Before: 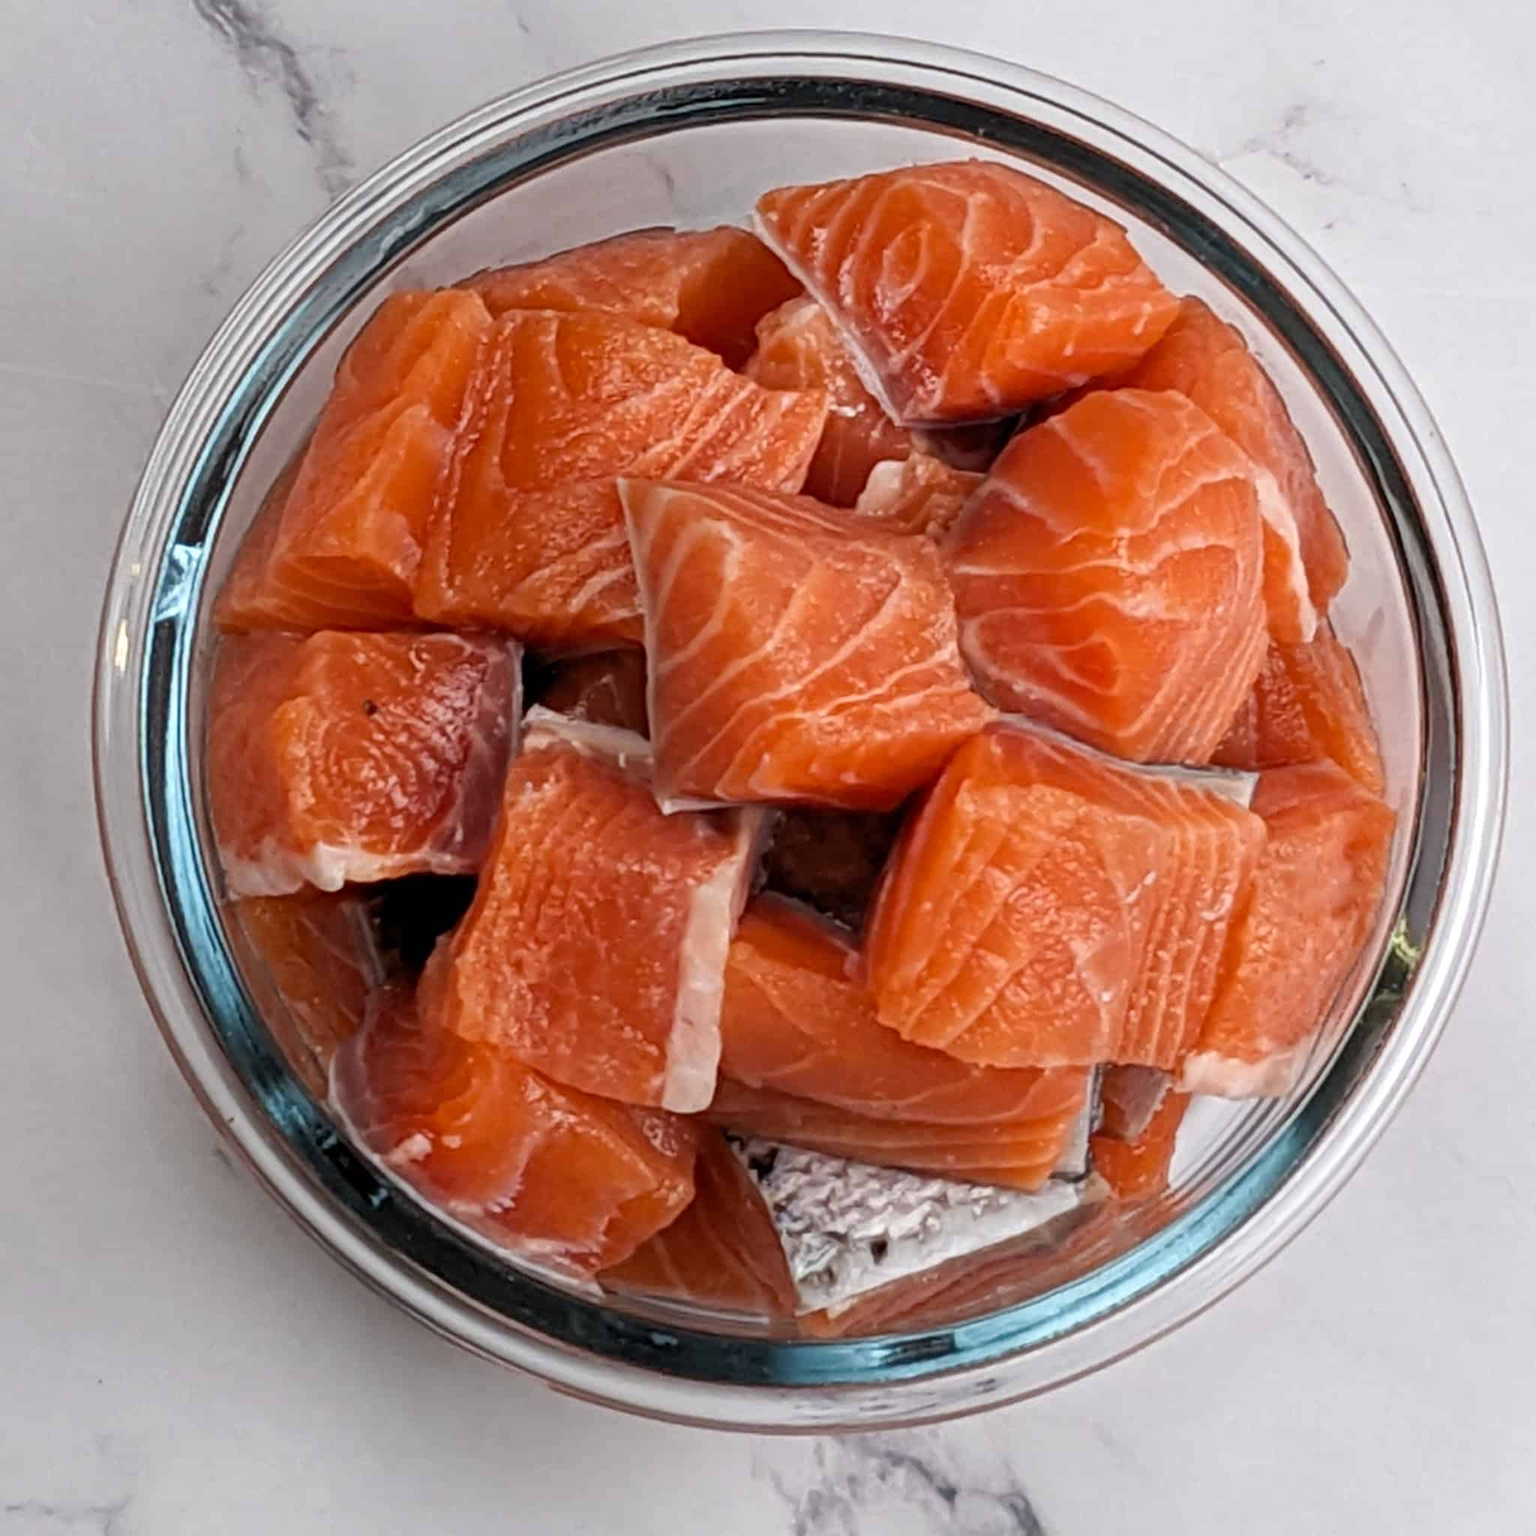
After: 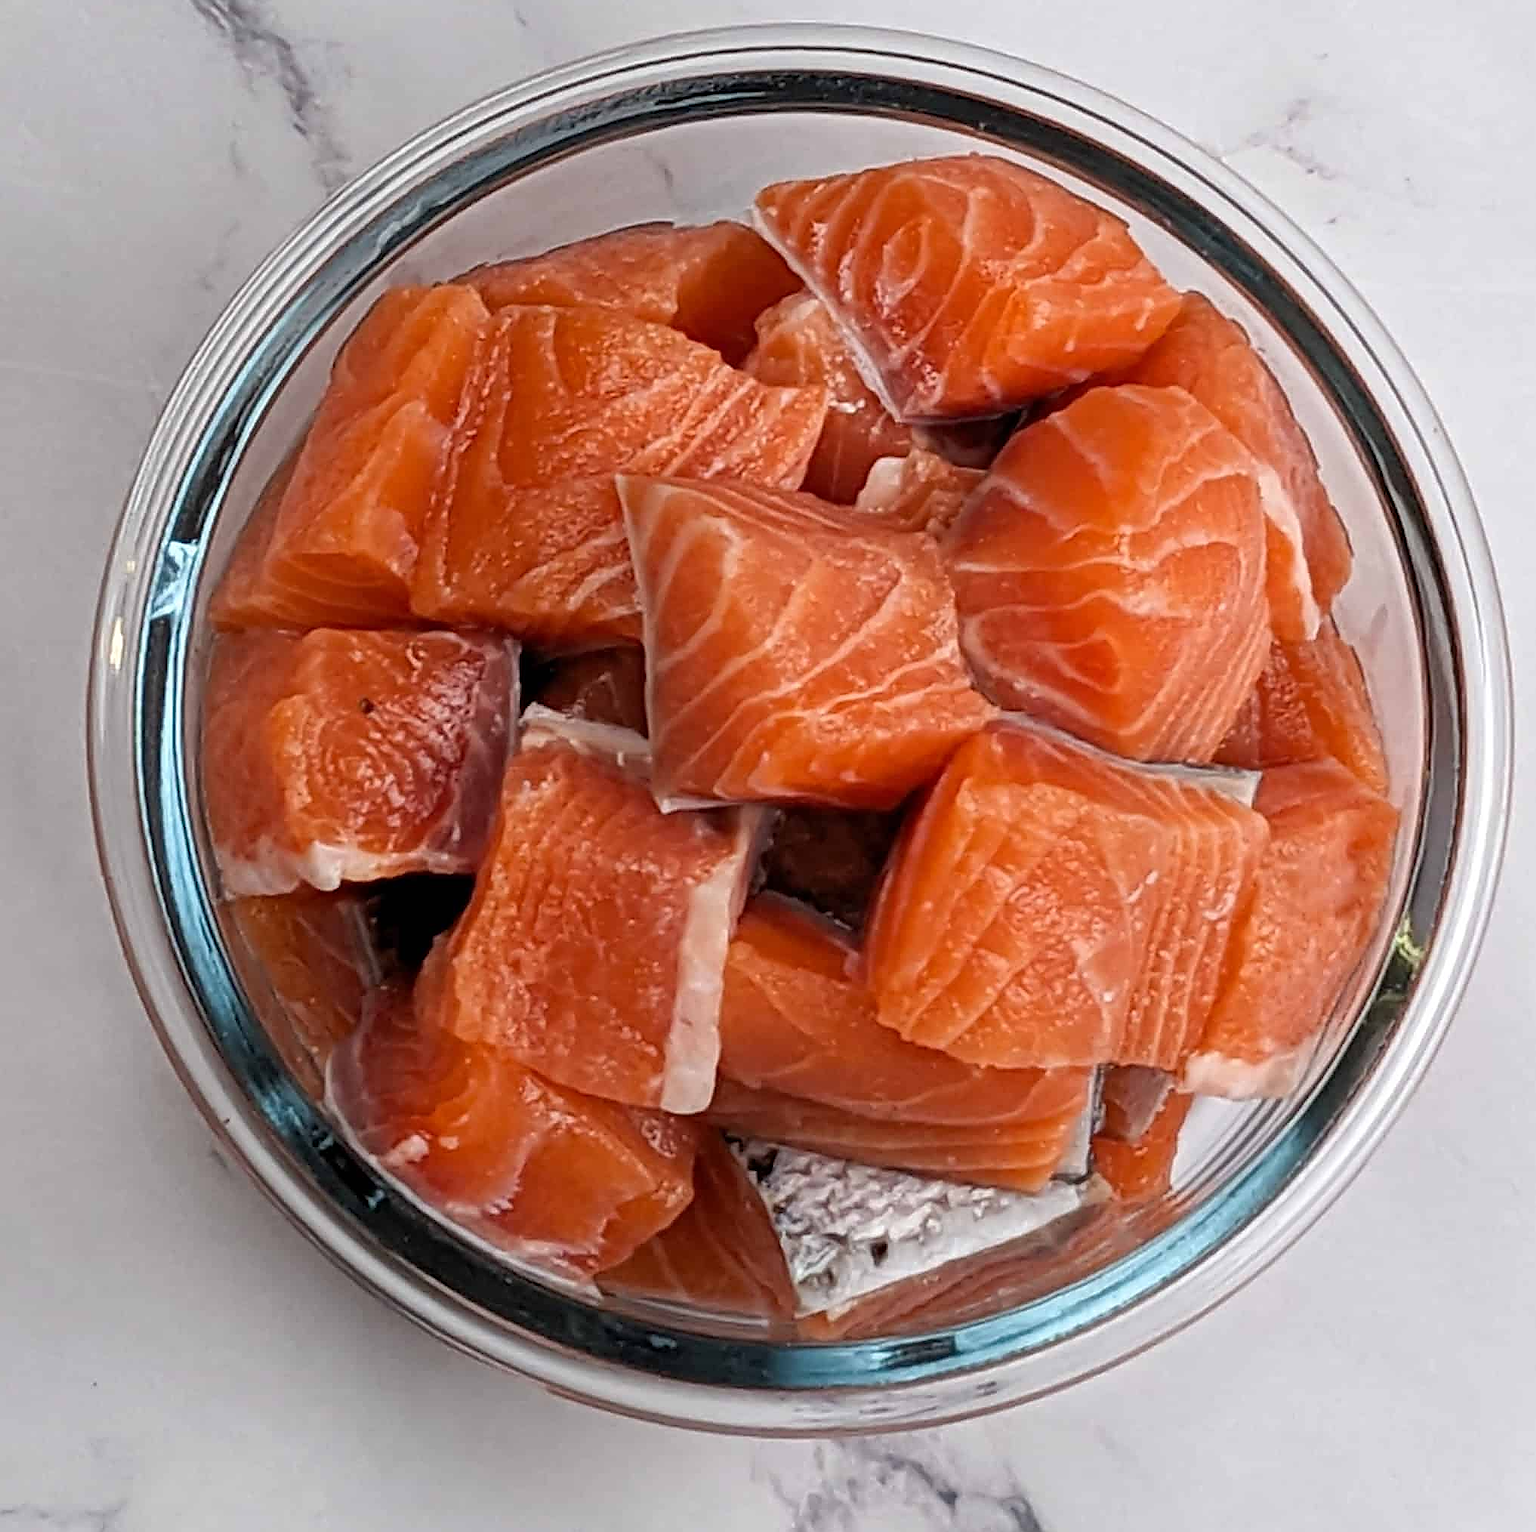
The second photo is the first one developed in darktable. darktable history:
crop: left 0.434%, top 0.485%, right 0.244%, bottom 0.386%
sharpen: radius 1.4, amount 1.25, threshold 0.7
